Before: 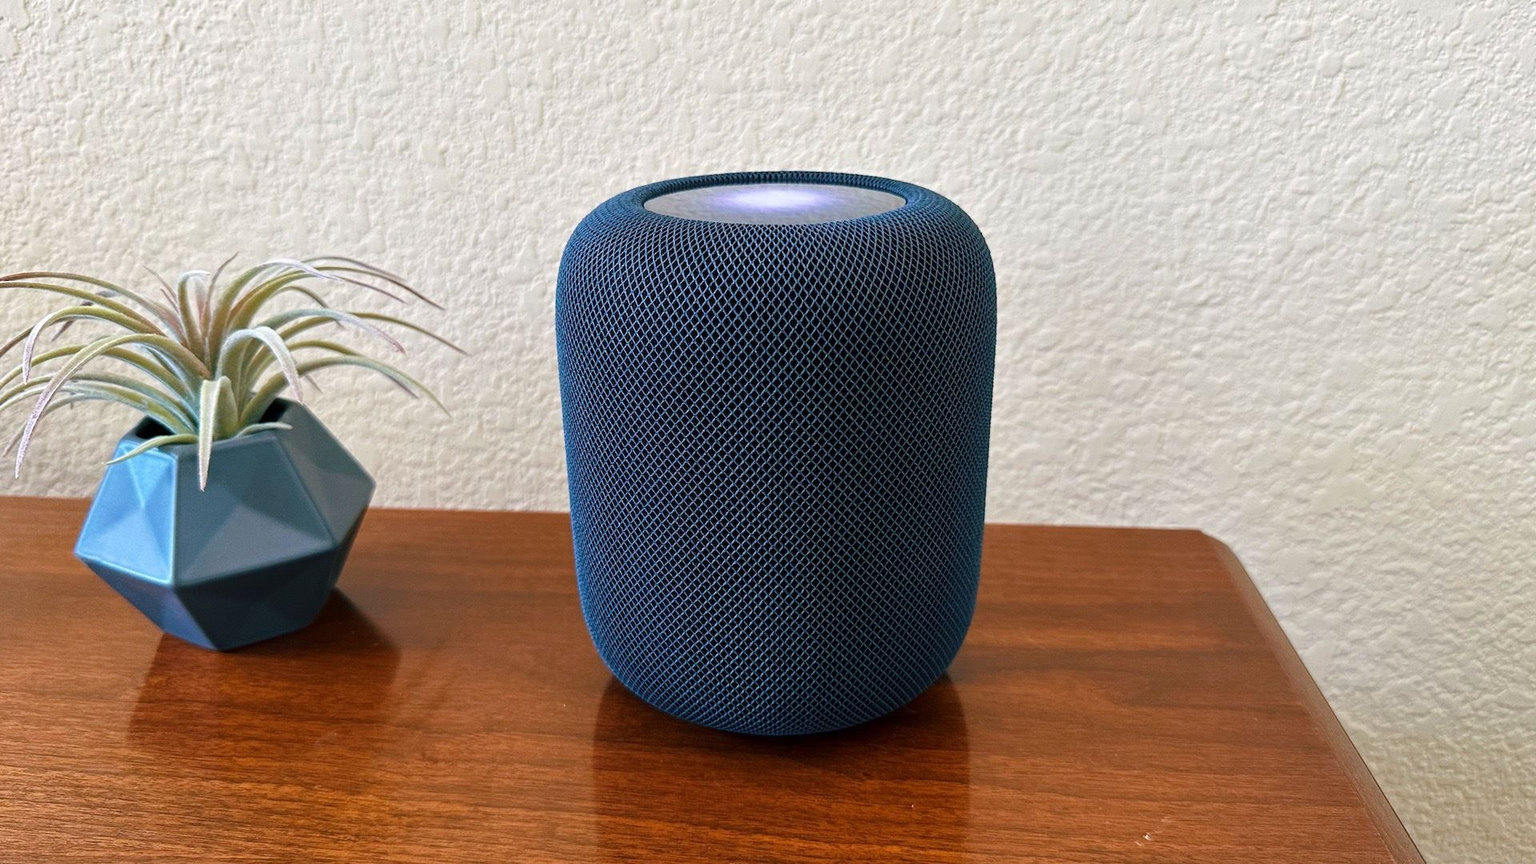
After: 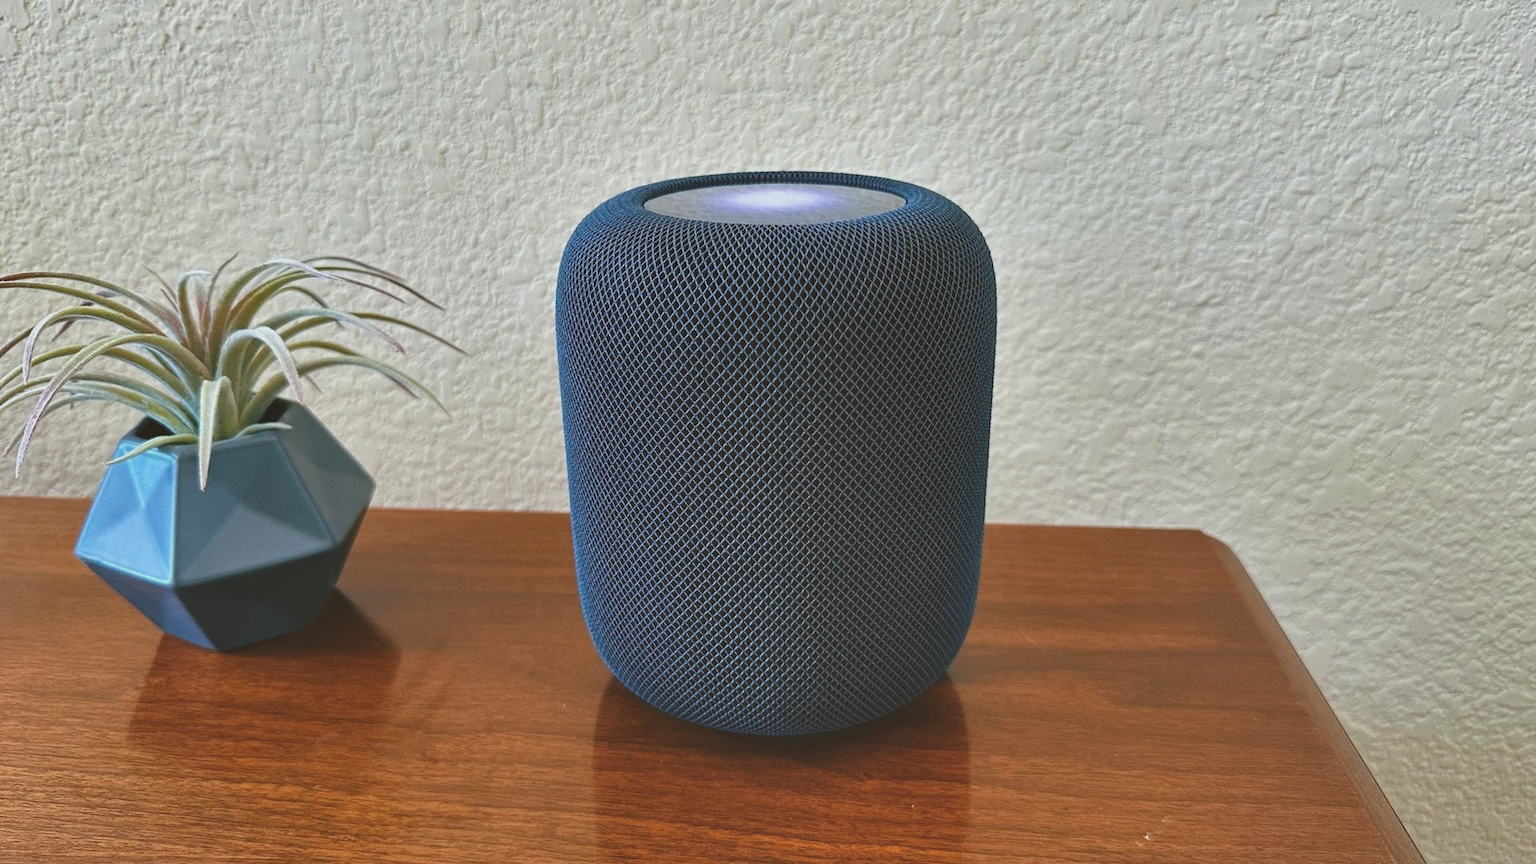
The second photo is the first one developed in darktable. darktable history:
exposure: black level correction -0.014, exposure -0.193 EV, compensate highlight preservation false
color balance: lift [1.004, 1.002, 1.002, 0.998], gamma [1, 1.007, 1.002, 0.993], gain [1, 0.977, 1.013, 1.023], contrast -3.64%
shadows and highlights: shadows 52.42, soften with gaussian
